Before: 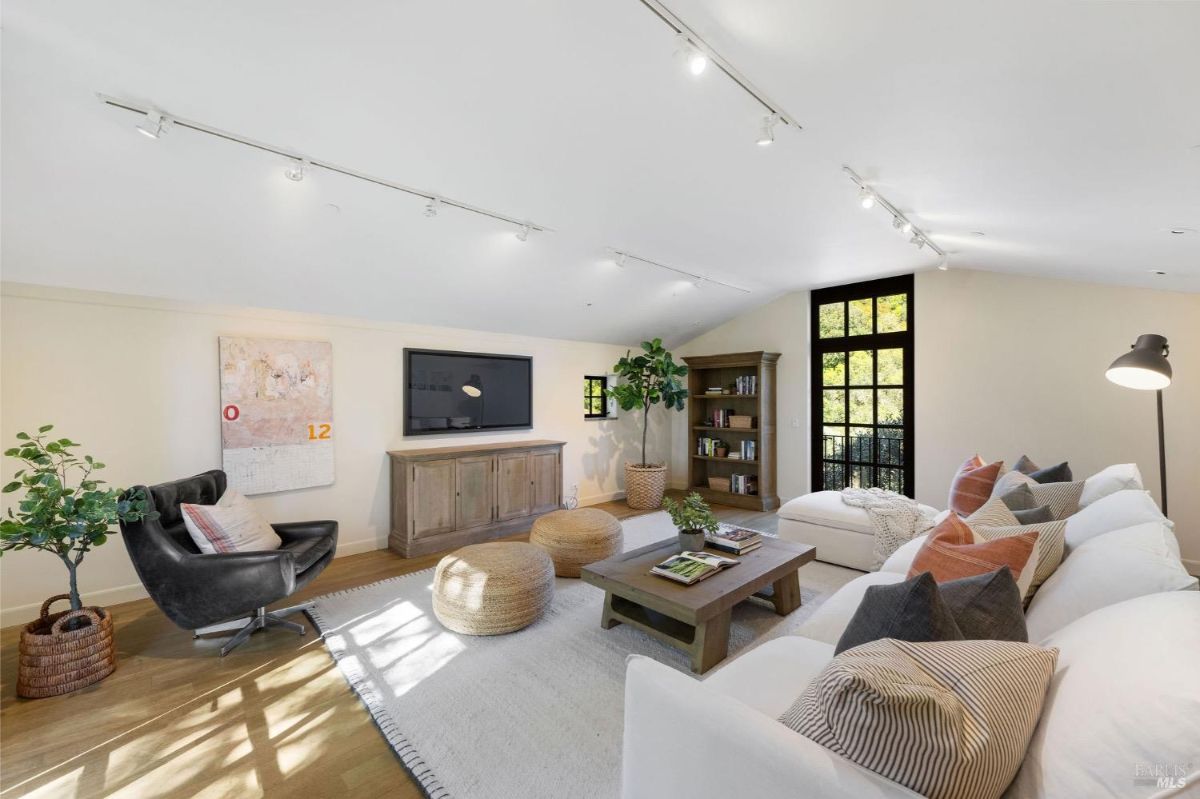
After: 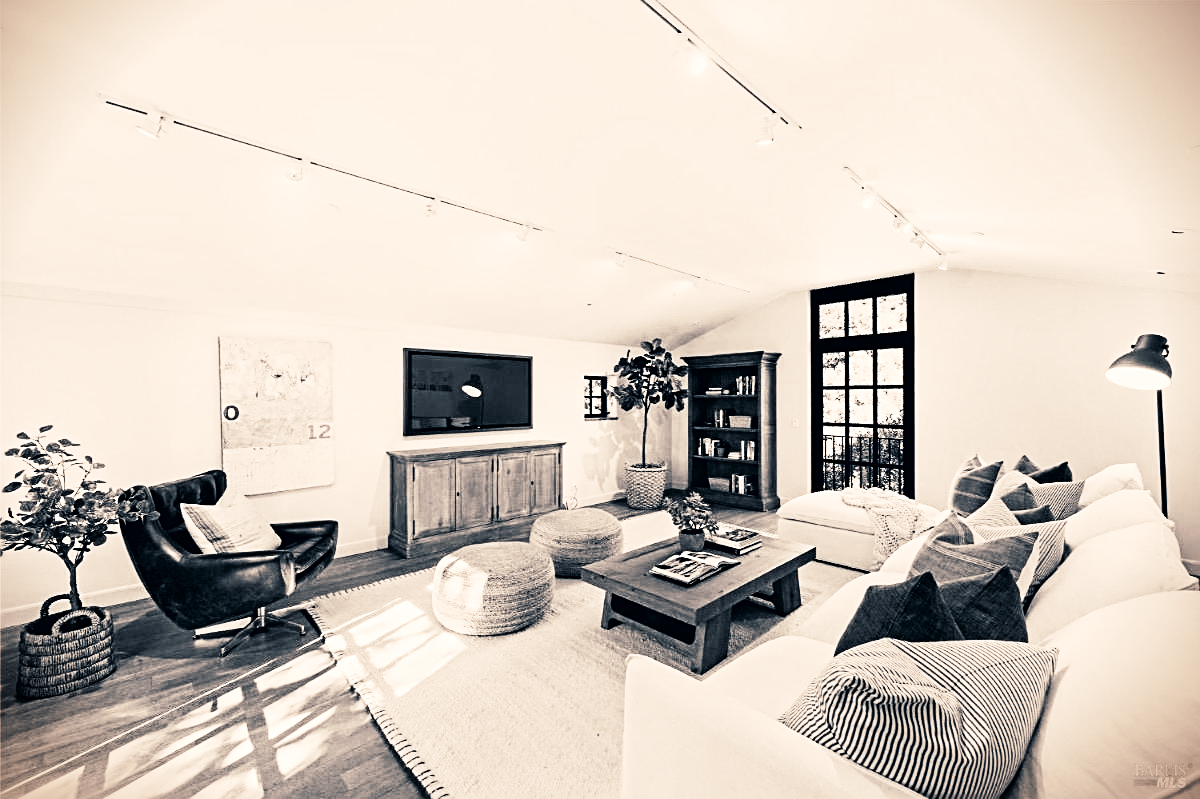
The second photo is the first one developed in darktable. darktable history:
sharpen: on, module defaults
split-toning: on, module defaults | blend: blend mode overlay, opacity 85%; mask: uniform (no mask)
monochrome: a 32, b 64, size 2.3
denoise (profiled): strength 1.536, central pixel weight 0, a [-1, 0, 0], mode non-local means, y [[0, 0, 0.5 ×5] ×4, [0.5 ×7], [0.5 ×7]], fix various bugs in algorithm false, upgrade profiled transform false, color mode RGB, compensate highlight preservation false | blend: blend mode color, opacity 100%; mask: uniform (no mask)
tone curve: curves: ch0 [(0, 0) (0.082, 0.02) (0.129, 0.078) (0.275, 0.301) (0.67, 0.809) (1, 1)], color space Lab, linked channels
vignetting: fall-off start 97.23%, saturation -0.024, center (-0.033, -0.042), width/height ratio 1.179, unbound false
contrast equalizer: y [[0.5, 0.501, 0.525, 0.597, 0.58, 0.514], [0.5 ×6], [0.5 ×6], [0 ×6], [0 ×6]]
color correction: highlights a* 10.32, highlights b* 14.66, shadows a* -9.59, shadows b* -15.02
velvia: on, module defaults
